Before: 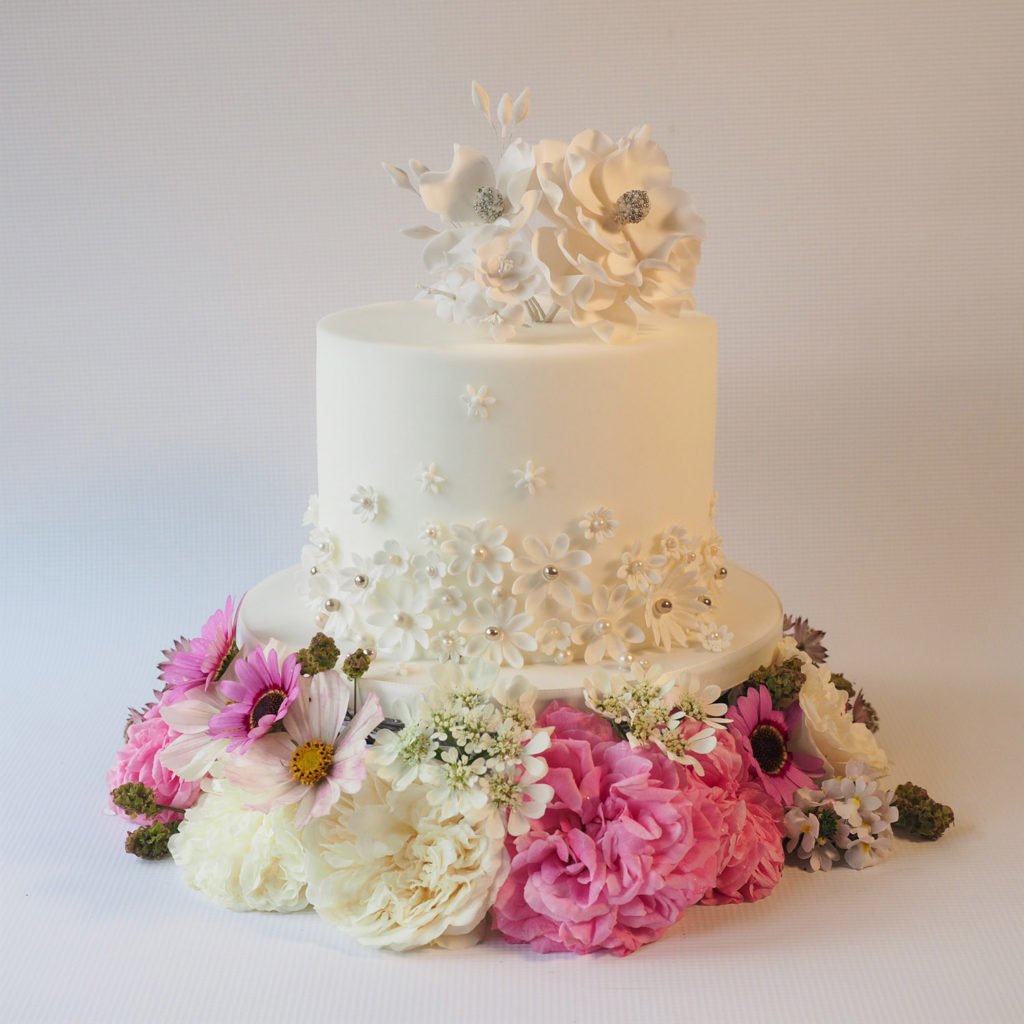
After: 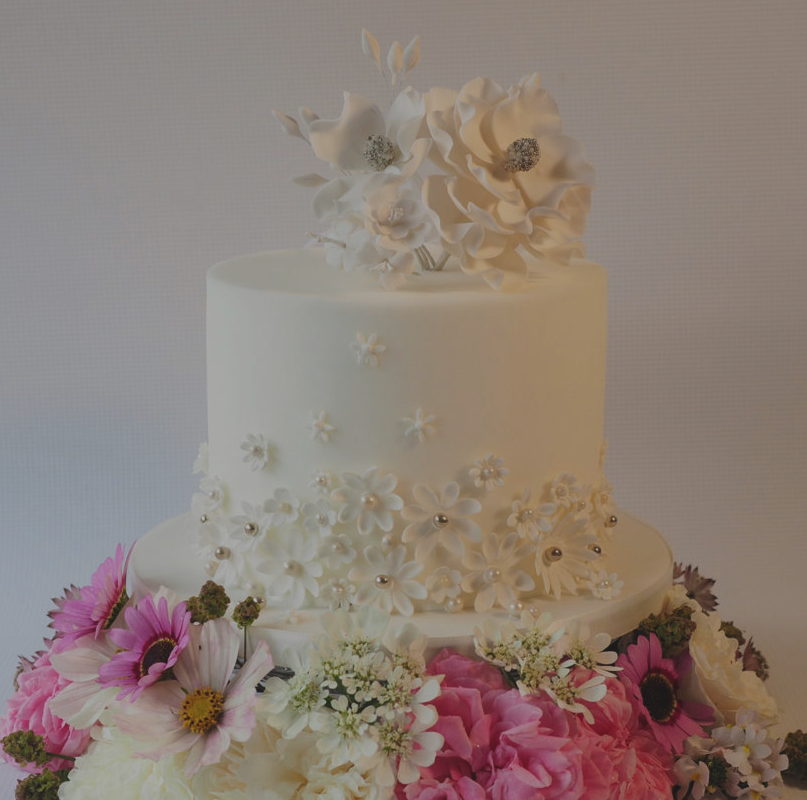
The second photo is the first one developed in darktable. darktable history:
exposure: black level correction -0.016, exposure -1.018 EV, compensate highlight preservation false
crop and rotate: left 10.77%, top 5.1%, right 10.41%, bottom 16.76%
